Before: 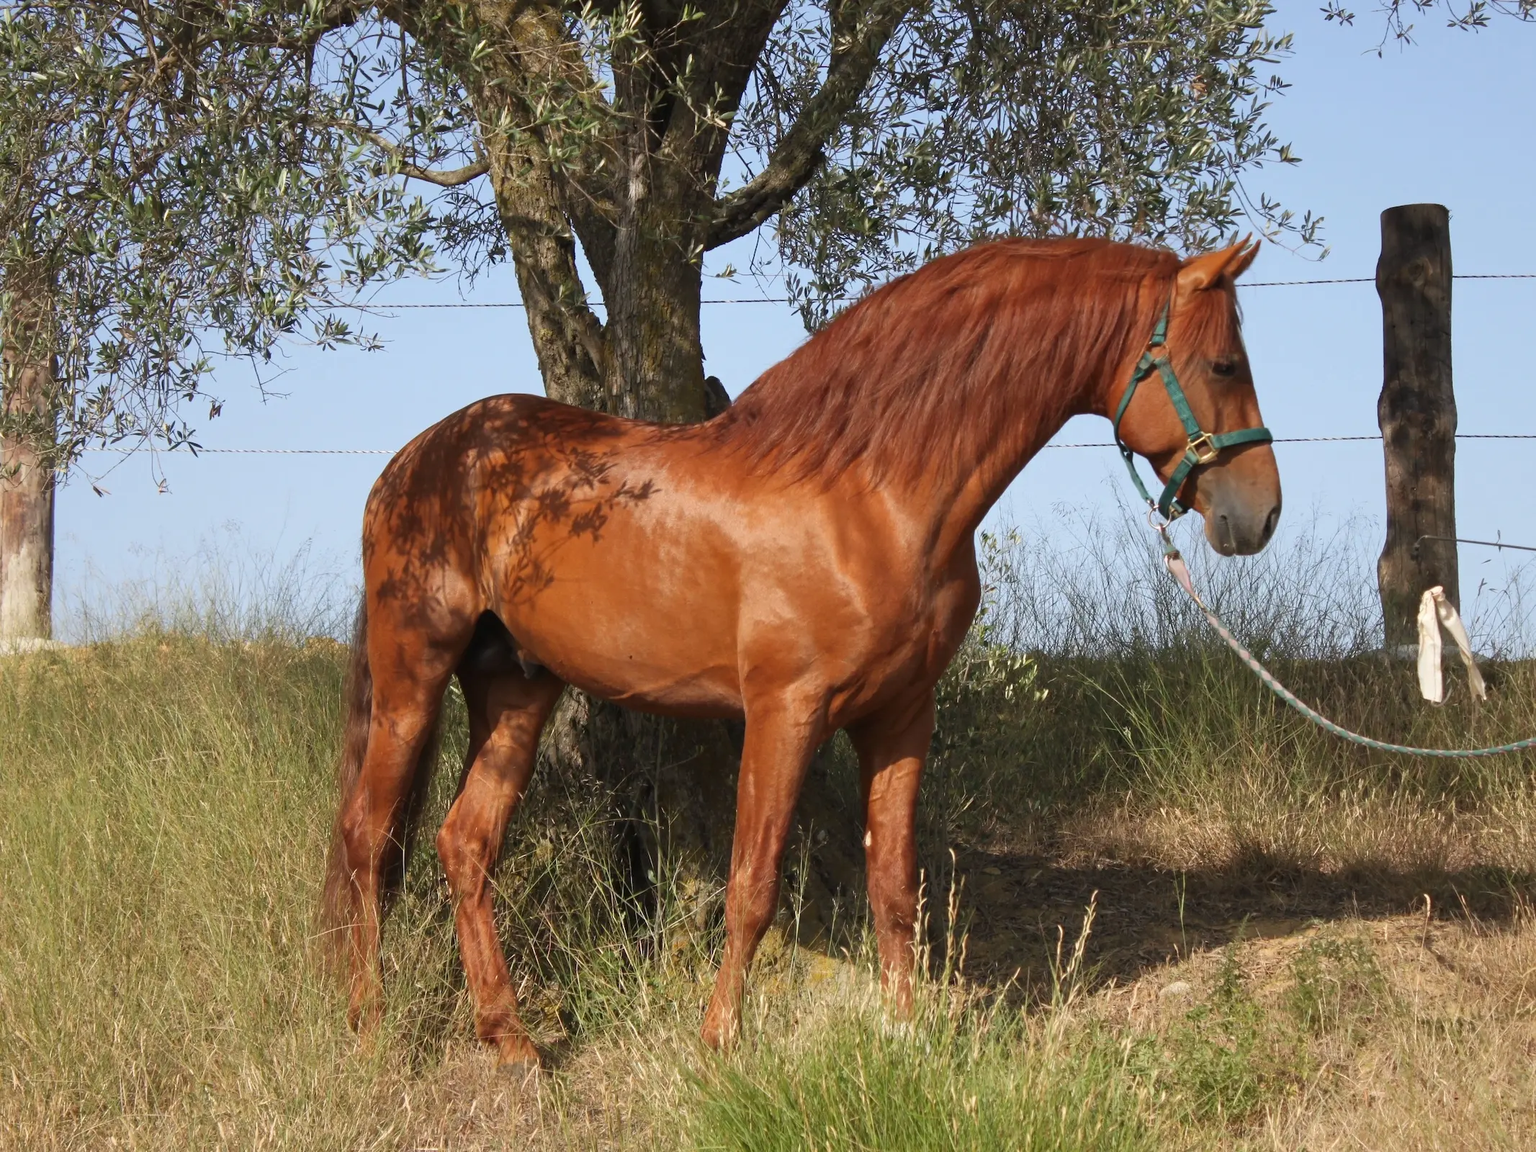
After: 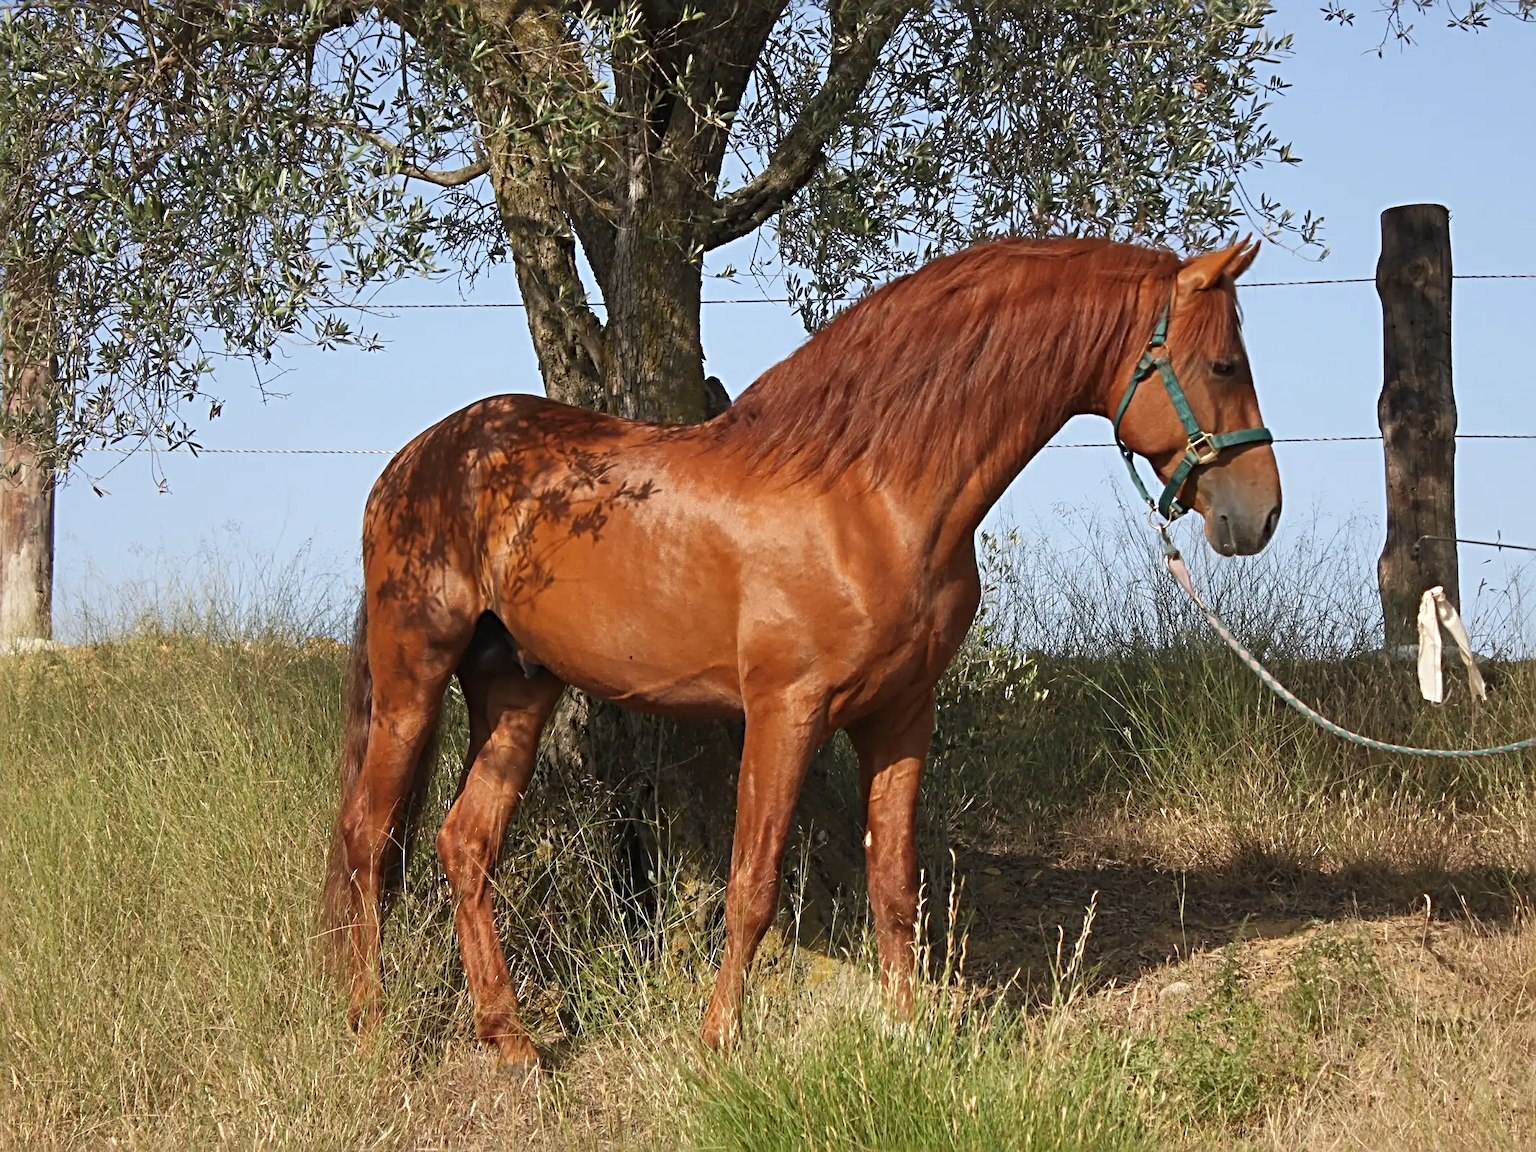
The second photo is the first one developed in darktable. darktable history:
levels: mode automatic
sharpen: radius 4.9
